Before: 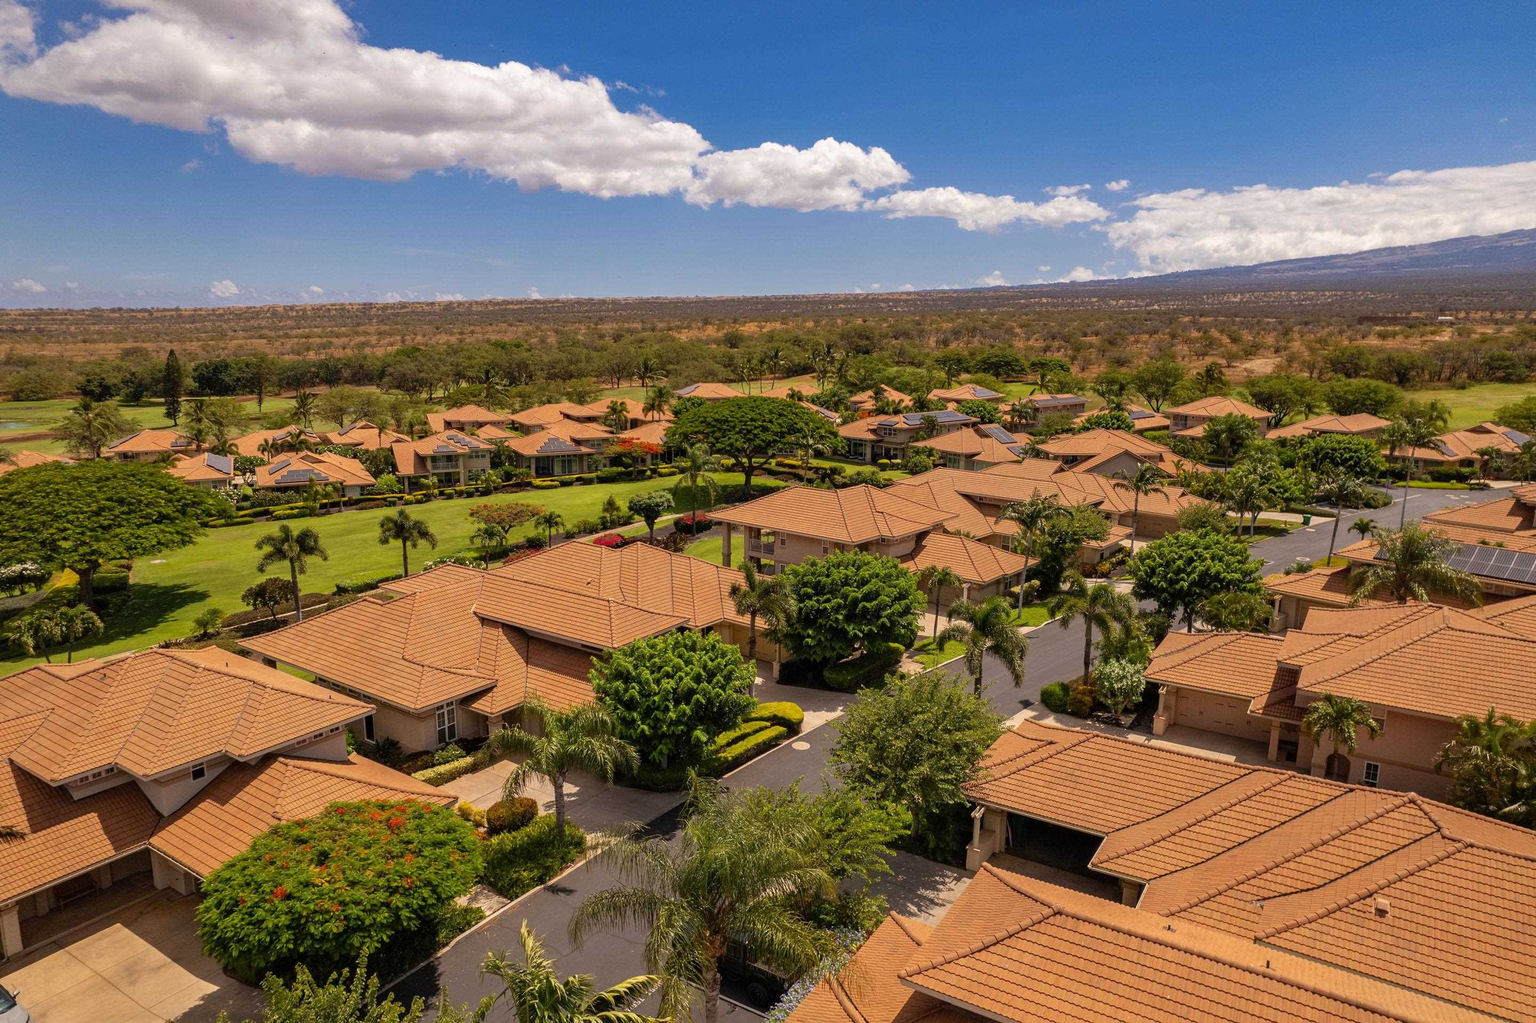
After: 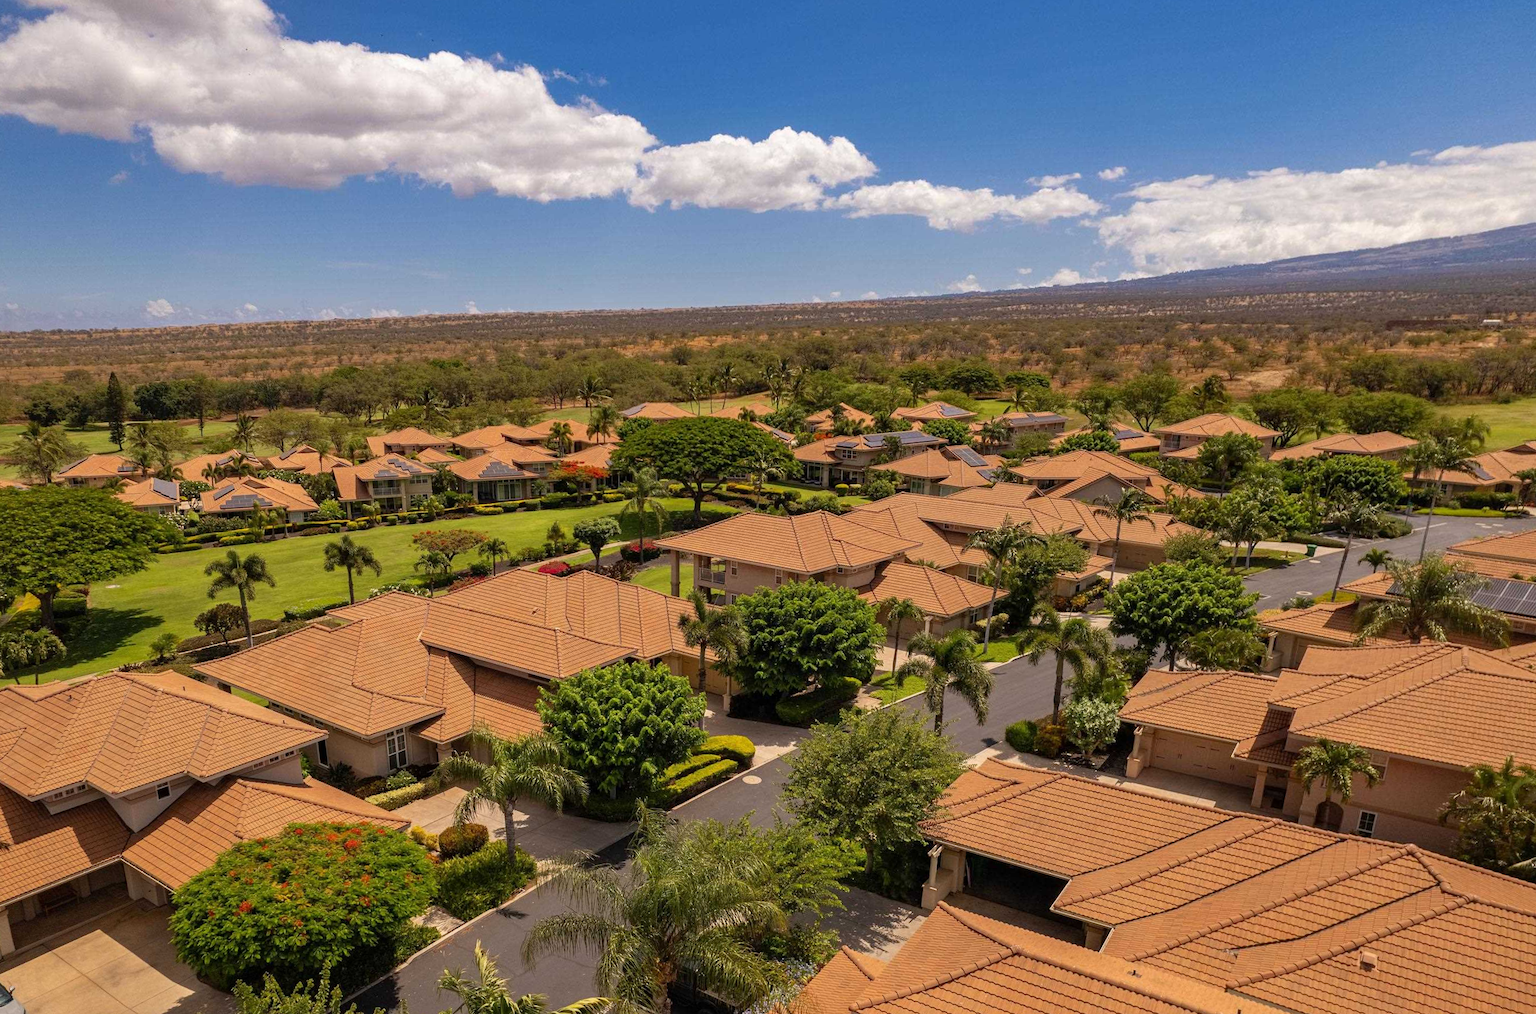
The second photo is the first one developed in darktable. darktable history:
rotate and perspective: rotation 0.062°, lens shift (vertical) 0.115, lens shift (horizontal) -0.133, crop left 0.047, crop right 0.94, crop top 0.061, crop bottom 0.94
rgb levels: preserve colors max RGB
